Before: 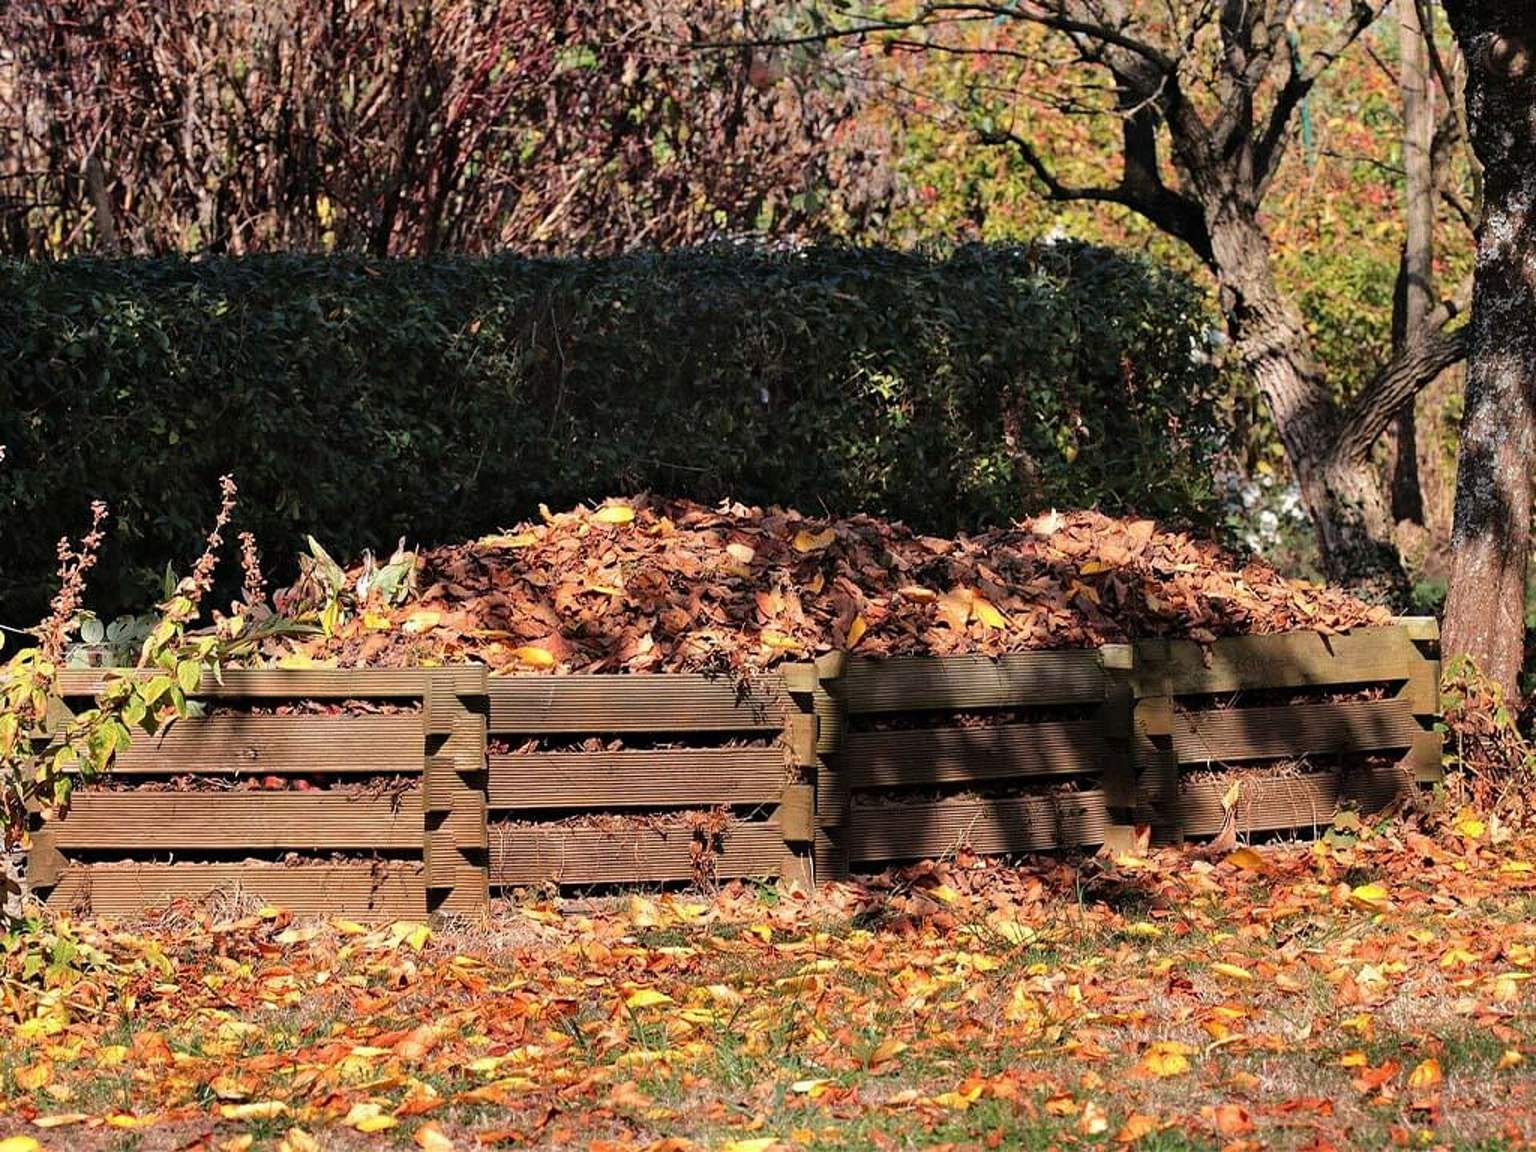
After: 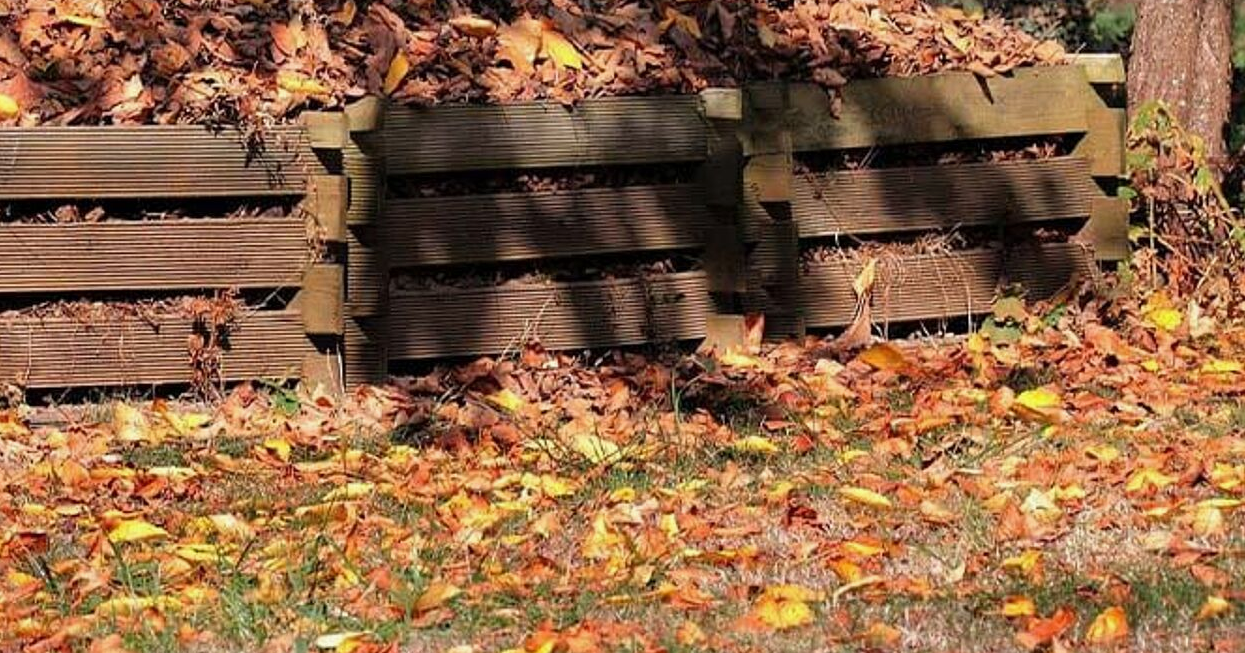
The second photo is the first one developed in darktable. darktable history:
crop and rotate: left 35.108%, top 49.807%, bottom 4.816%
shadows and highlights: shadows 25.67, highlights -23.87
exposure: exposure -0.069 EV, compensate exposure bias true, compensate highlight preservation false
